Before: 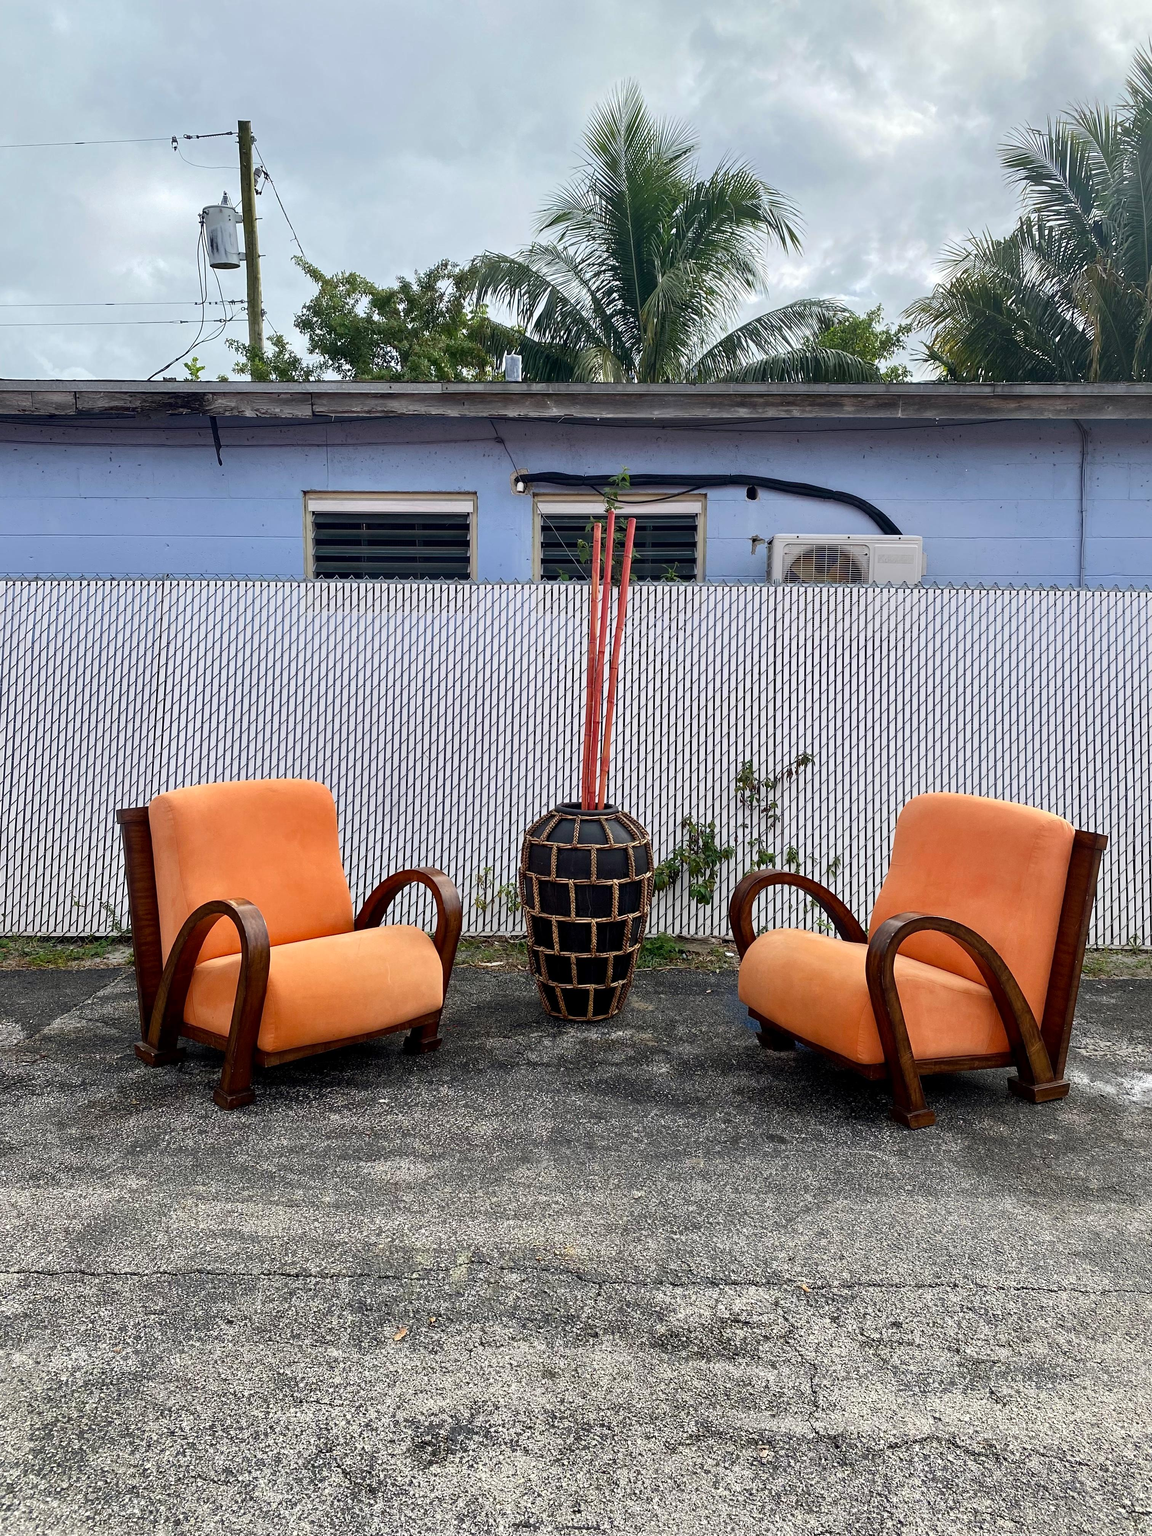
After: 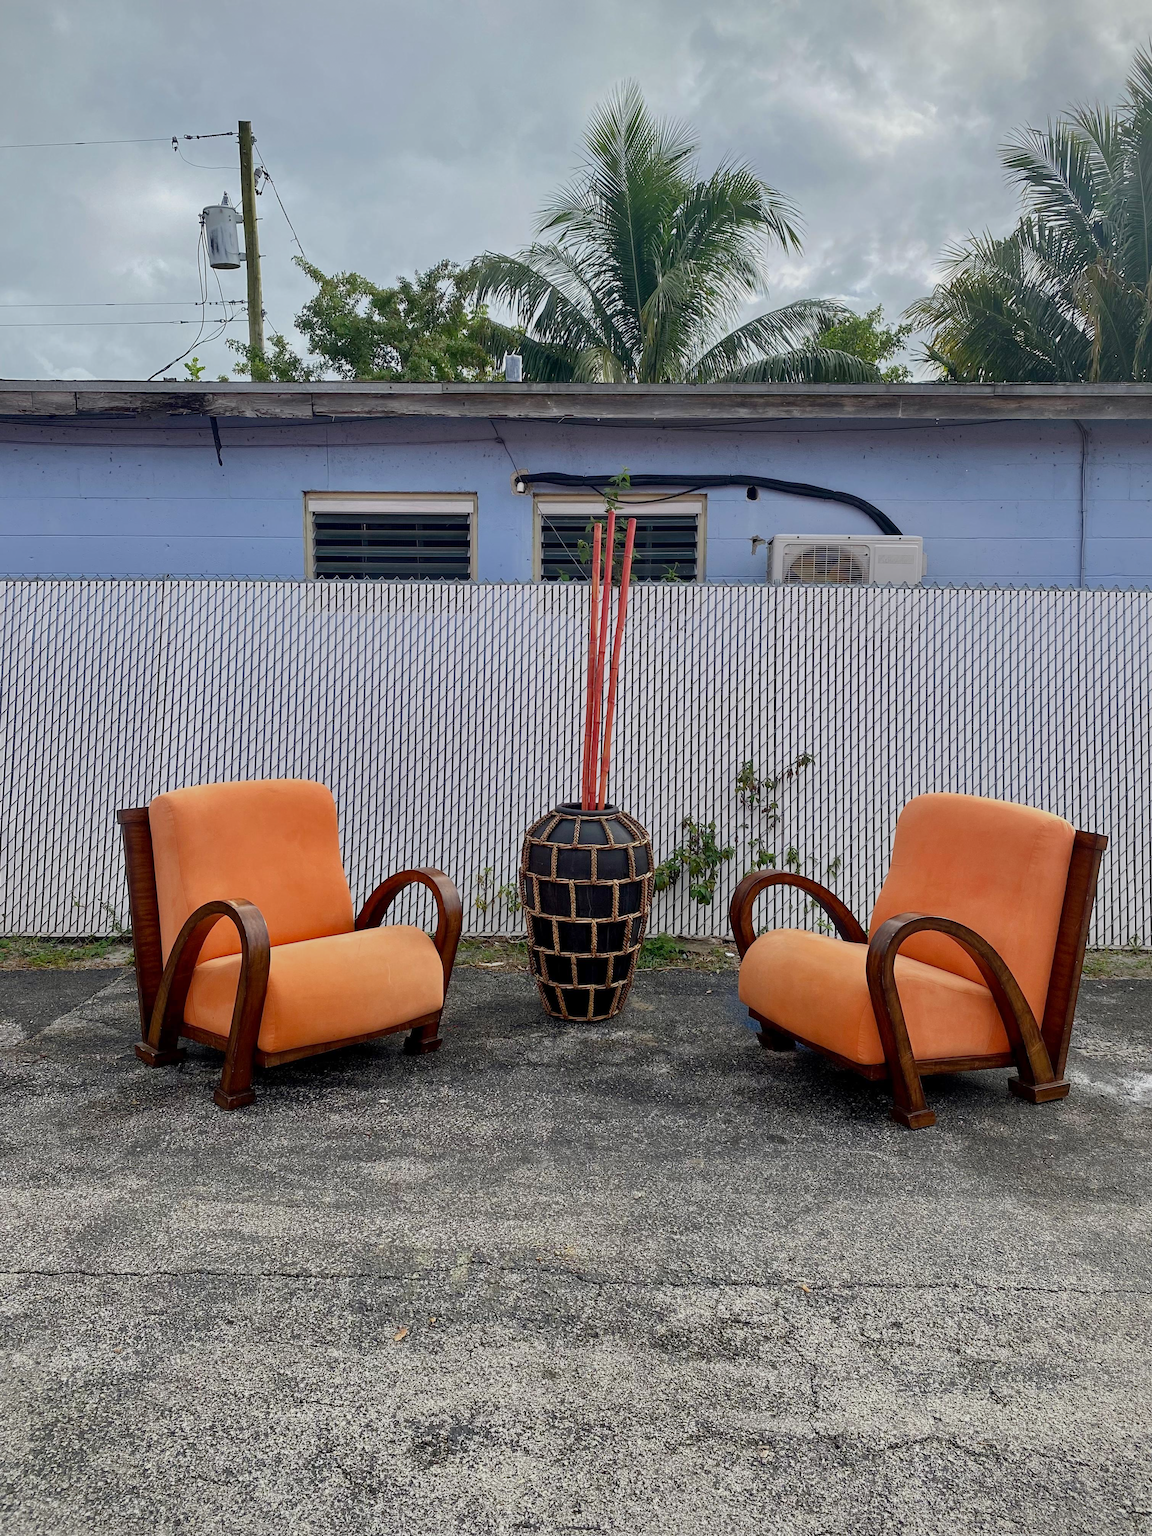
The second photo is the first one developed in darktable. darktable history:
vignetting: fall-off start 97.28%, fall-off radius 79%, brightness -0.462, saturation -0.3, width/height ratio 1.114, dithering 8-bit output, unbound false
tone equalizer: -8 EV 0.25 EV, -7 EV 0.417 EV, -6 EV 0.417 EV, -5 EV 0.25 EV, -3 EV -0.25 EV, -2 EV -0.417 EV, -1 EV -0.417 EV, +0 EV -0.25 EV, edges refinement/feathering 500, mask exposure compensation -1.57 EV, preserve details guided filter
